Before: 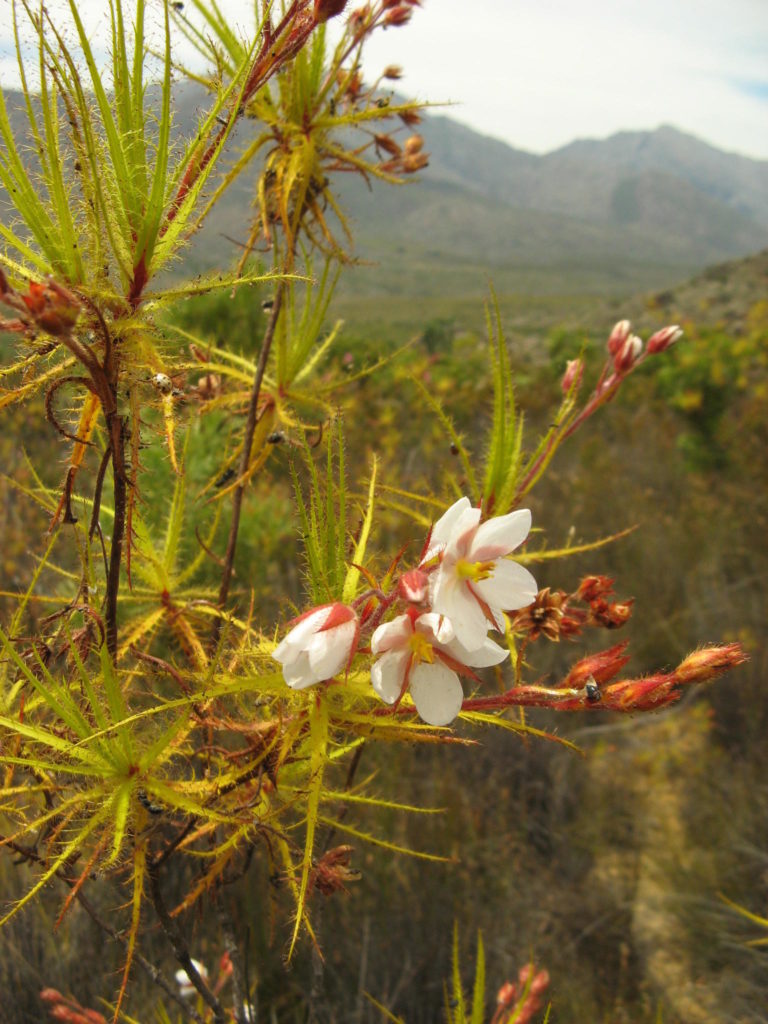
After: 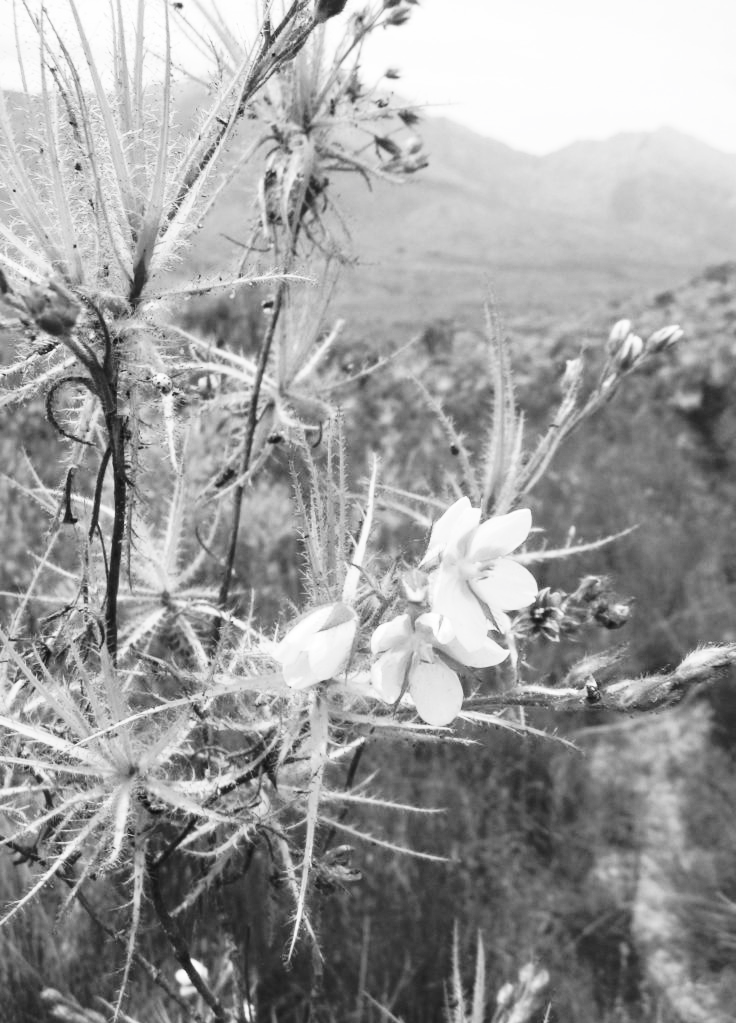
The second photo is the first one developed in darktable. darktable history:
tone curve: curves: ch0 [(0, 0) (0.003, 0.003) (0.011, 0.013) (0.025, 0.028) (0.044, 0.05) (0.069, 0.078) (0.1, 0.113) (0.136, 0.153) (0.177, 0.2) (0.224, 0.271) (0.277, 0.374) (0.335, 0.47) (0.399, 0.574) (0.468, 0.688) (0.543, 0.79) (0.623, 0.859) (0.709, 0.919) (0.801, 0.957) (0.898, 0.978) (1, 1)], preserve colors none
contrast brightness saturation: saturation -1
crop: right 4.126%, bottom 0.031%
